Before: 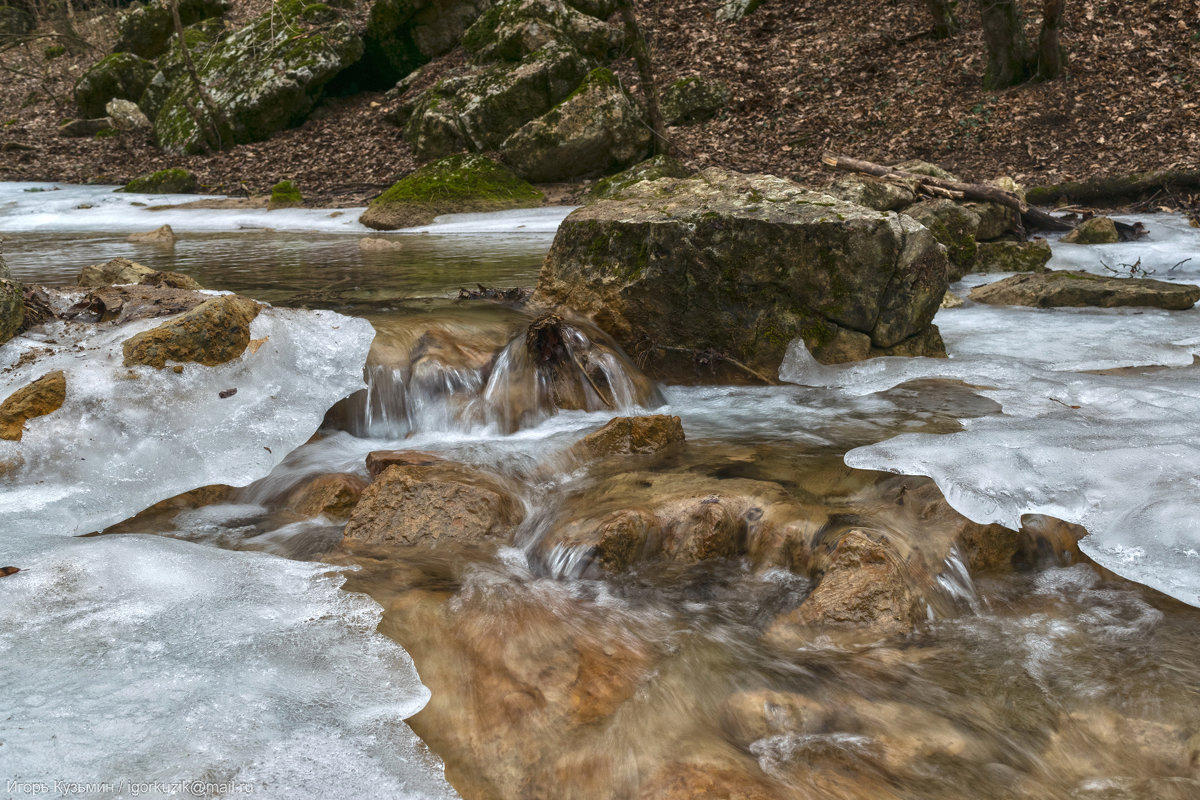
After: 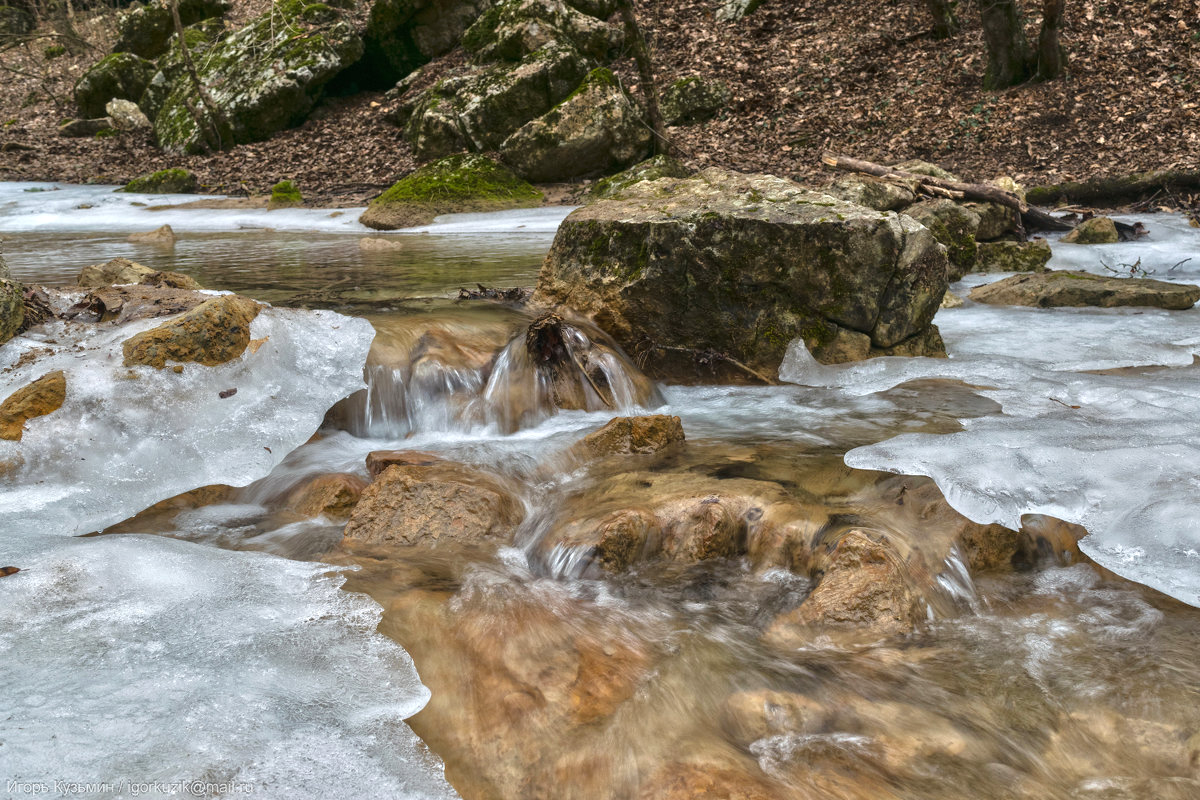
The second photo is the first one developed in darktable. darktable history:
tone equalizer: -8 EV 0.027 EV, -7 EV -0.015 EV, -6 EV 0.008 EV, -5 EV 0.03 EV, -4 EV 0.262 EV, -3 EV 0.628 EV, -2 EV 0.562 EV, -1 EV 0.193 EV, +0 EV 0.045 EV
